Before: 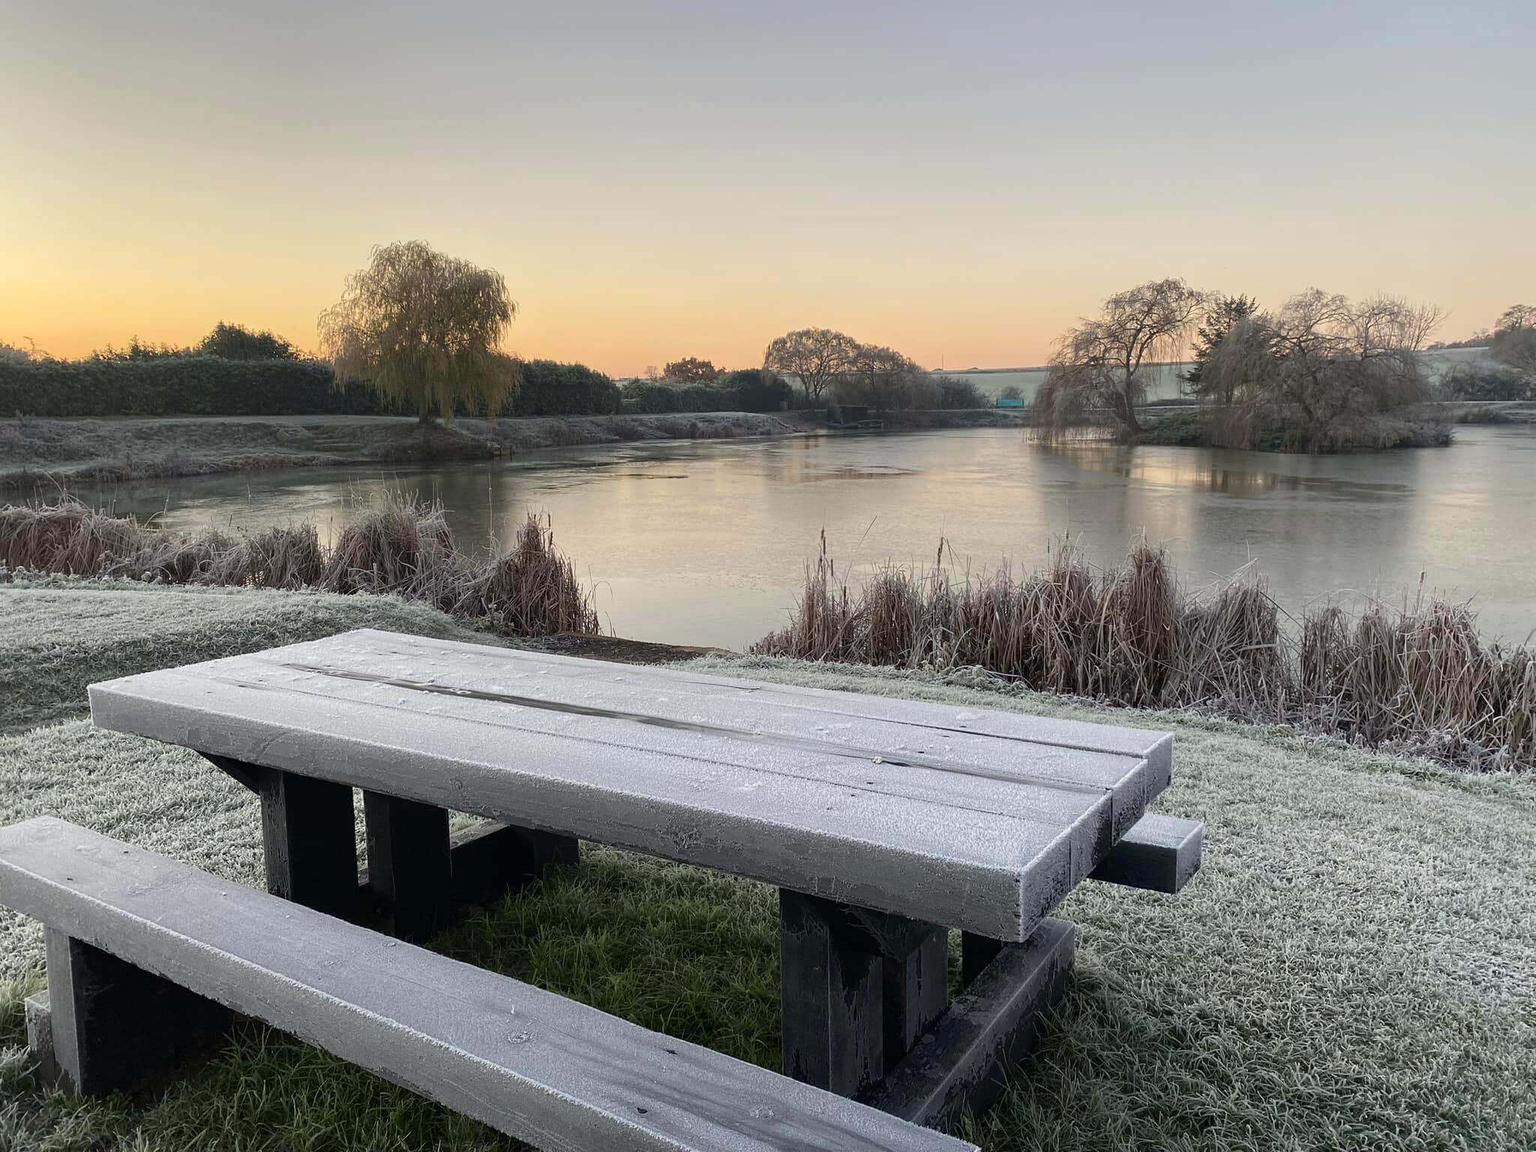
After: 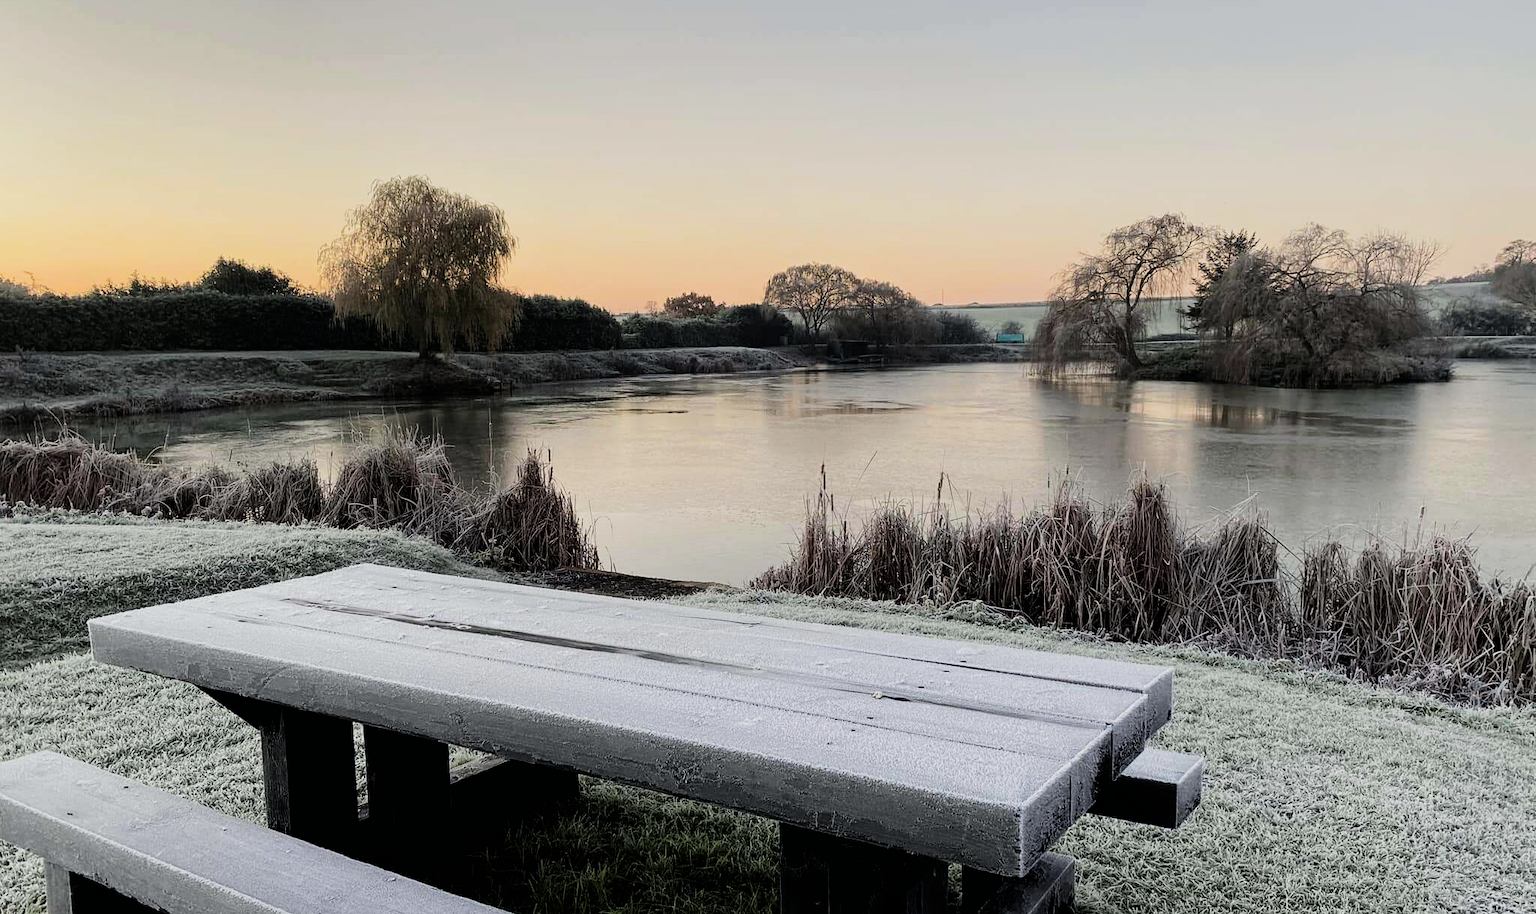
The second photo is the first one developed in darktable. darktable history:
filmic rgb: black relative exposure -5 EV, hardness 2.88, contrast 1.4, highlights saturation mix -30%
crop and rotate: top 5.667%, bottom 14.937%
exposure: exposure 0 EV, compensate highlight preservation false
